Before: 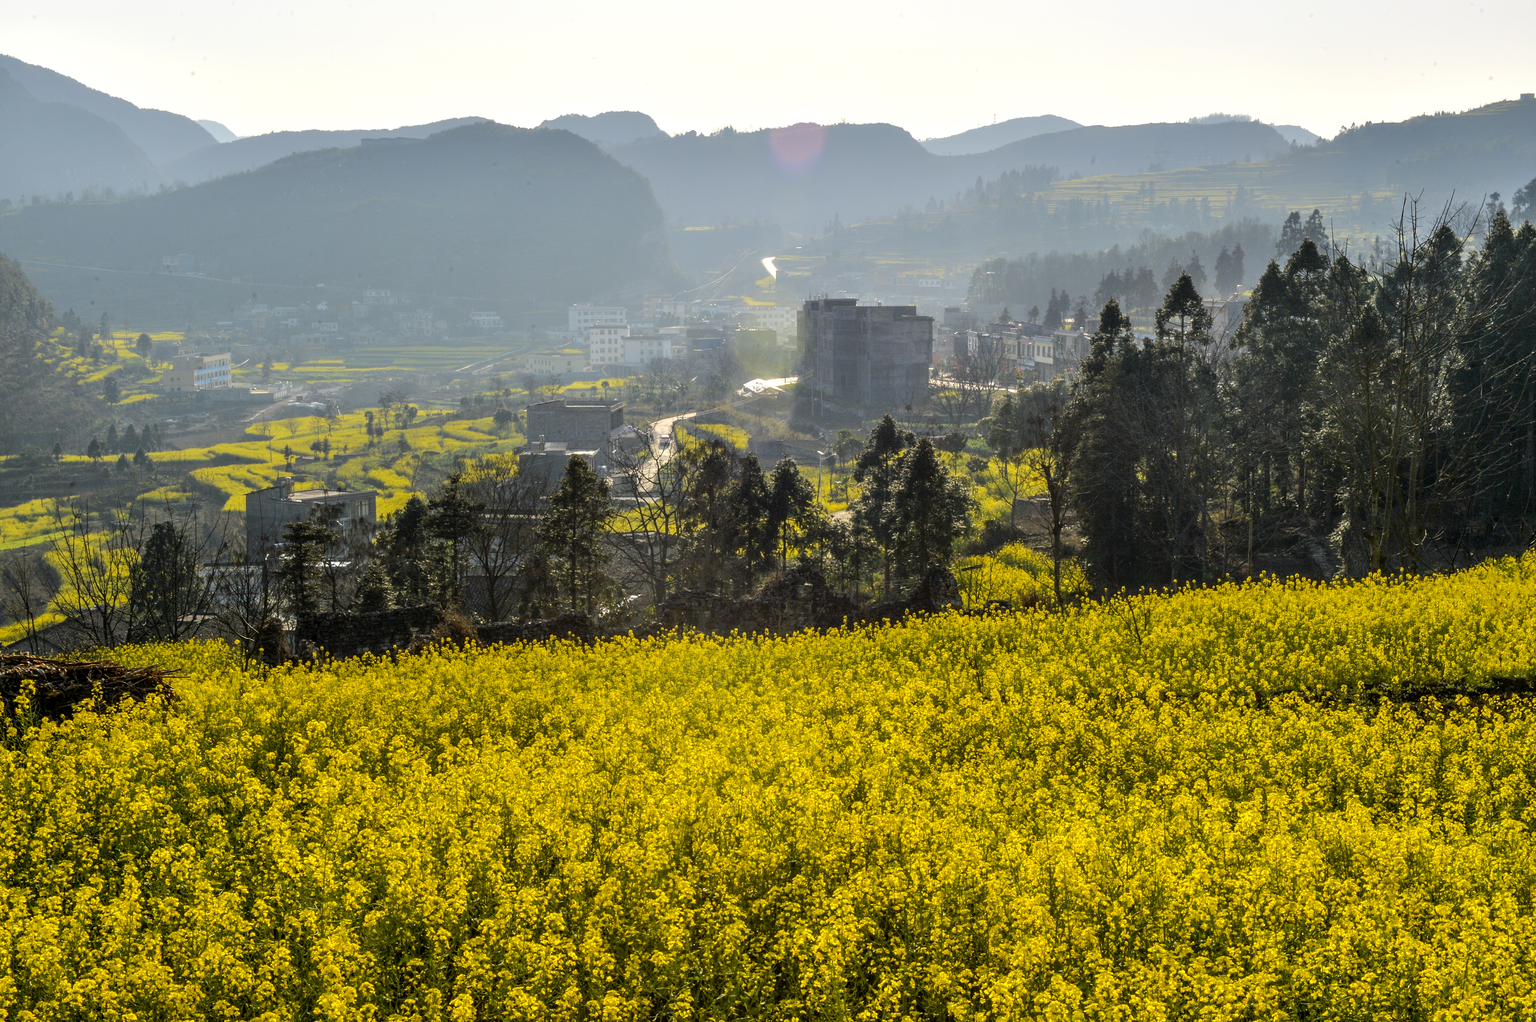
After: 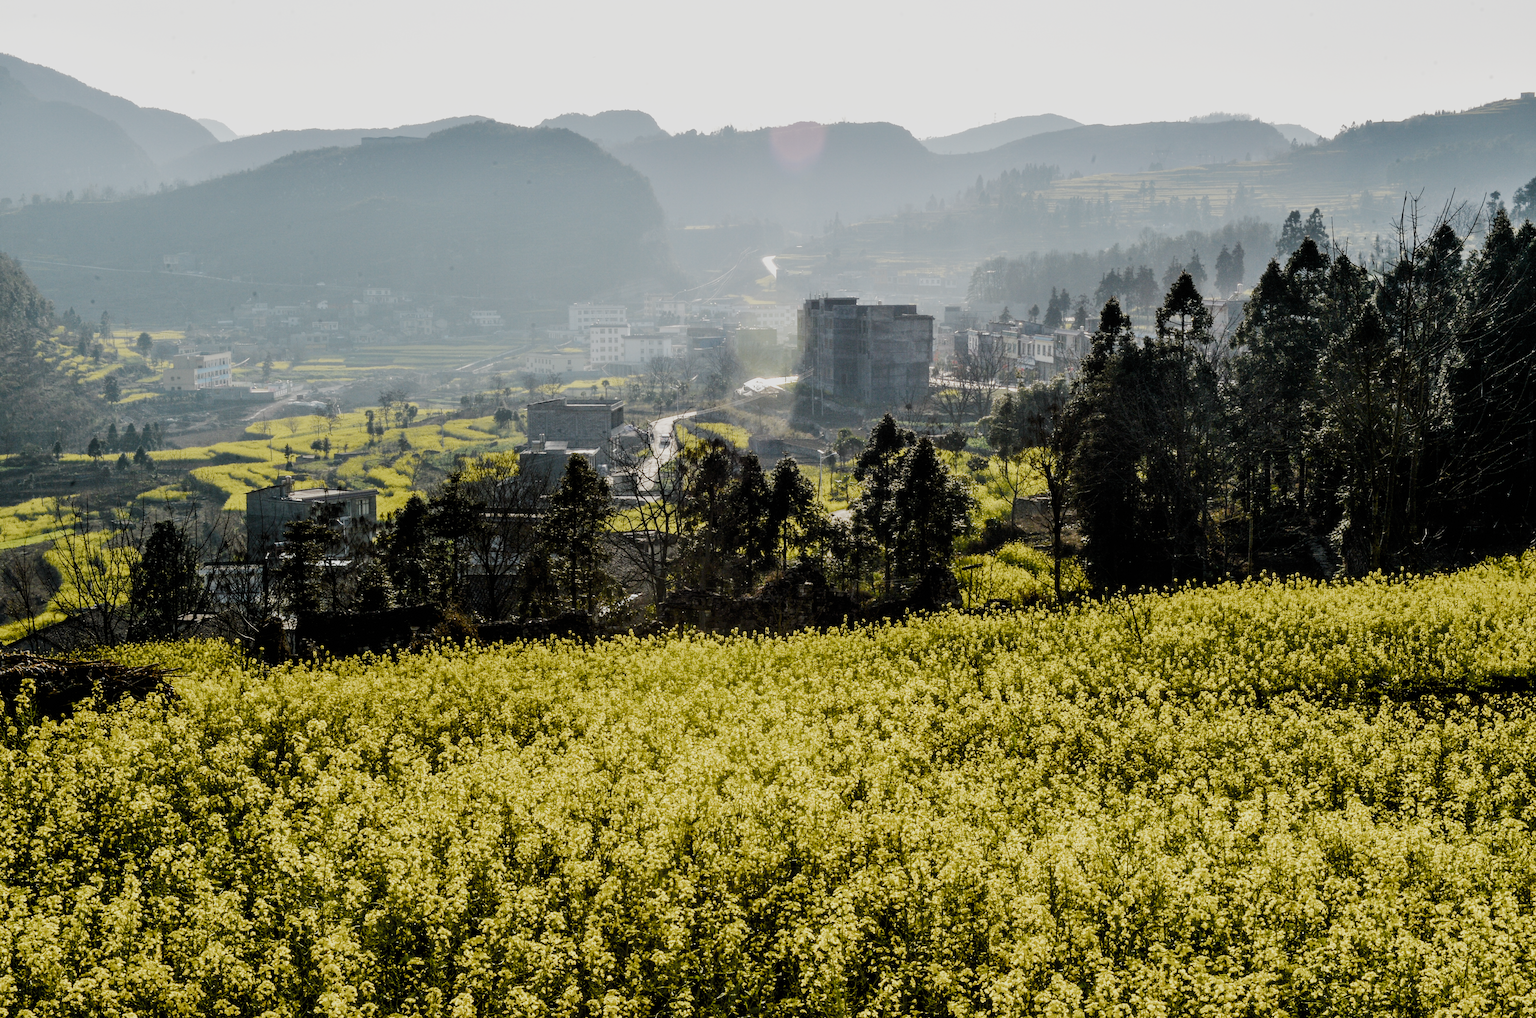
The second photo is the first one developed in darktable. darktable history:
color balance rgb: perceptual saturation grading › global saturation 20%, perceptual saturation grading › highlights -25.551%, perceptual saturation grading › shadows 50.45%, global vibrance 20%
filmic rgb: black relative exposure -5.11 EV, white relative exposure 3.95 EV, threshold 5.97 EV, hardness 2.88, contrast 1.385, highlights saturation mix -29.22%, preserve chrominance no, color science v5 (2021), iterations of high-quality reconstruction 0, contrast in shadows safe, contrast in highlights safe, enable highlight reconstruction true
crop: top 0.18%, bottom 0.163%
